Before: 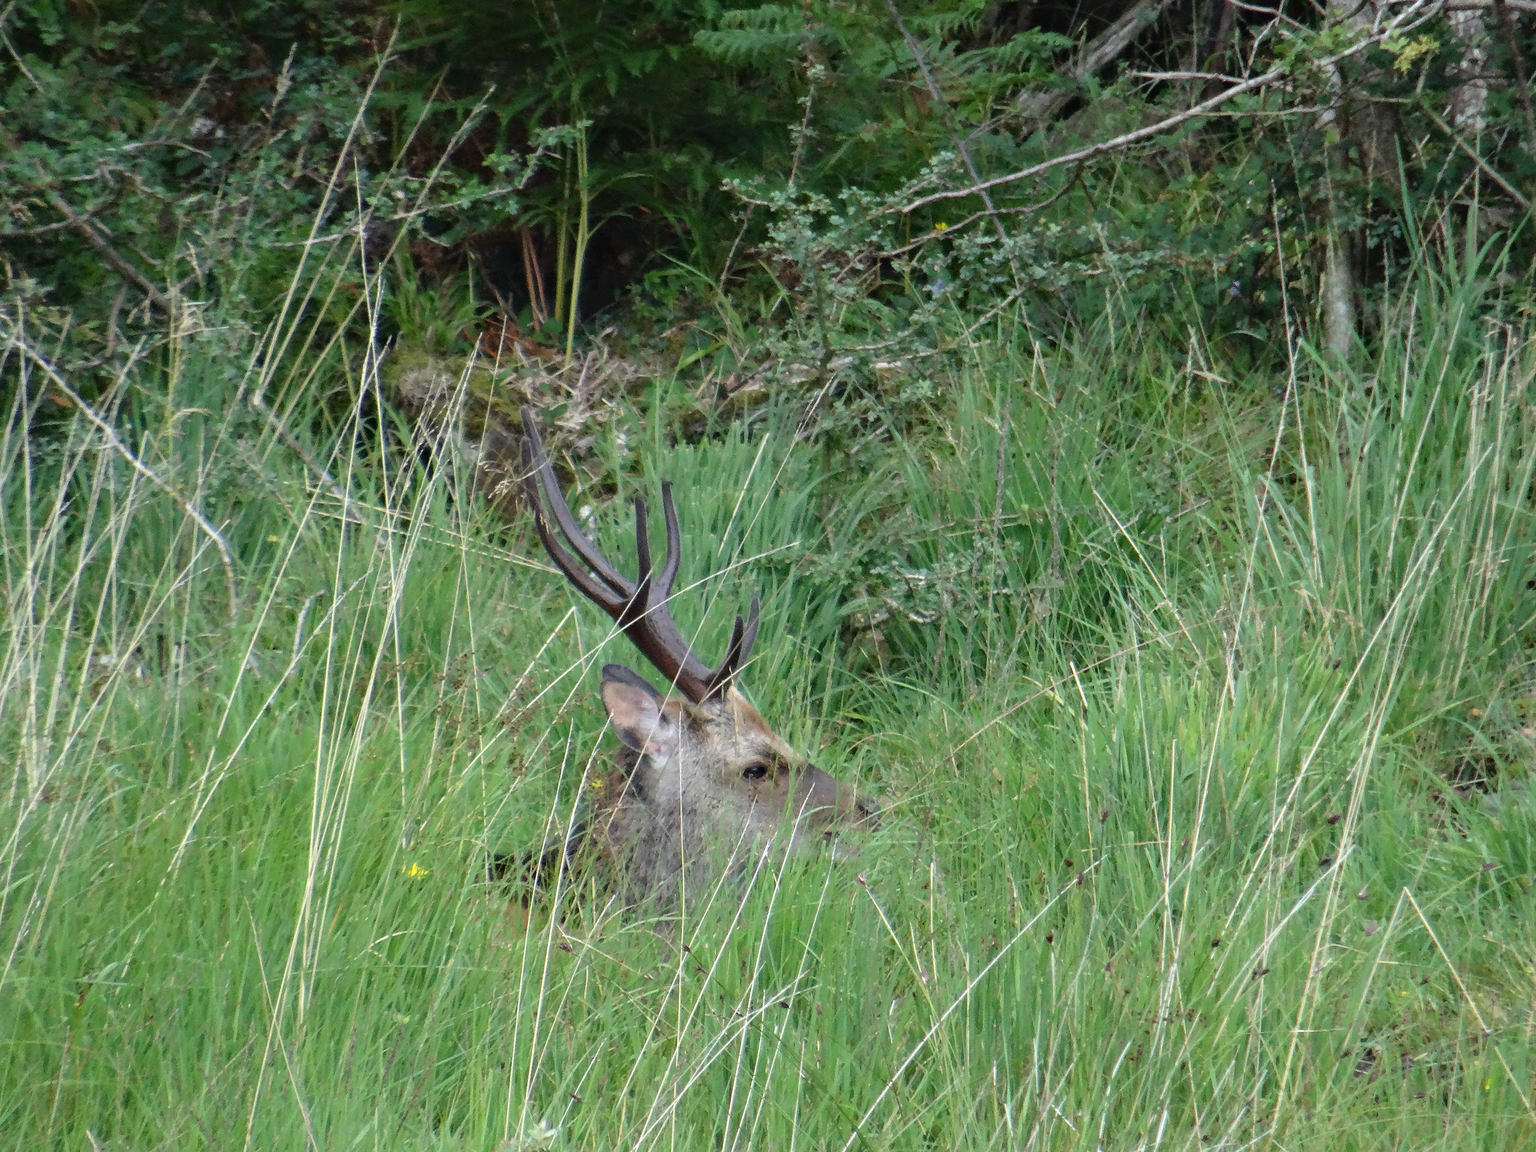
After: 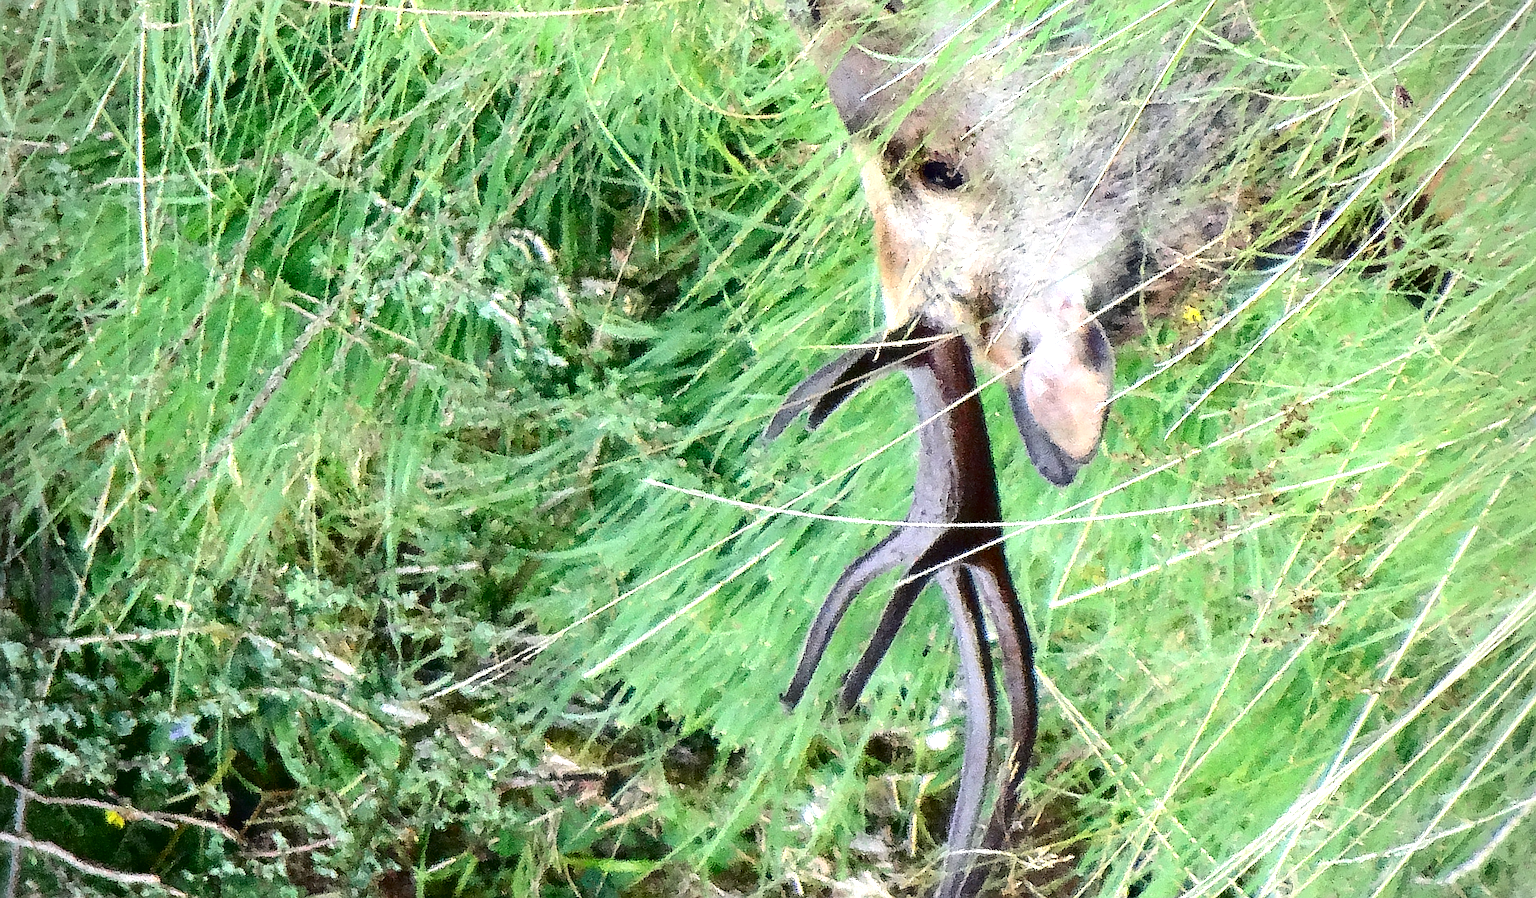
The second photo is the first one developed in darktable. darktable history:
crop and rotate: angle 146.77°, left 9.213%, top 15.557%, right 4.471%, bottom 17.099%
sharpen: on, module defaults
contrast brightness saturation: contrast 0.24, brightness -0.239, saturation 0.137
exposure: black level correction 0, exposure 1.199 EV, compensate highlight preservation false
vignetting: center (-0.034, 0.154)
contrast equalizer: y [[0.511, 0.558, 0.631, 0.632, 0.559, 0.512], [0.5 ×6], [0.507, 0.559, 0.627, 0.644, 0.647, 0.647], [0 ×6], [0 ×6]], mix -0.296
